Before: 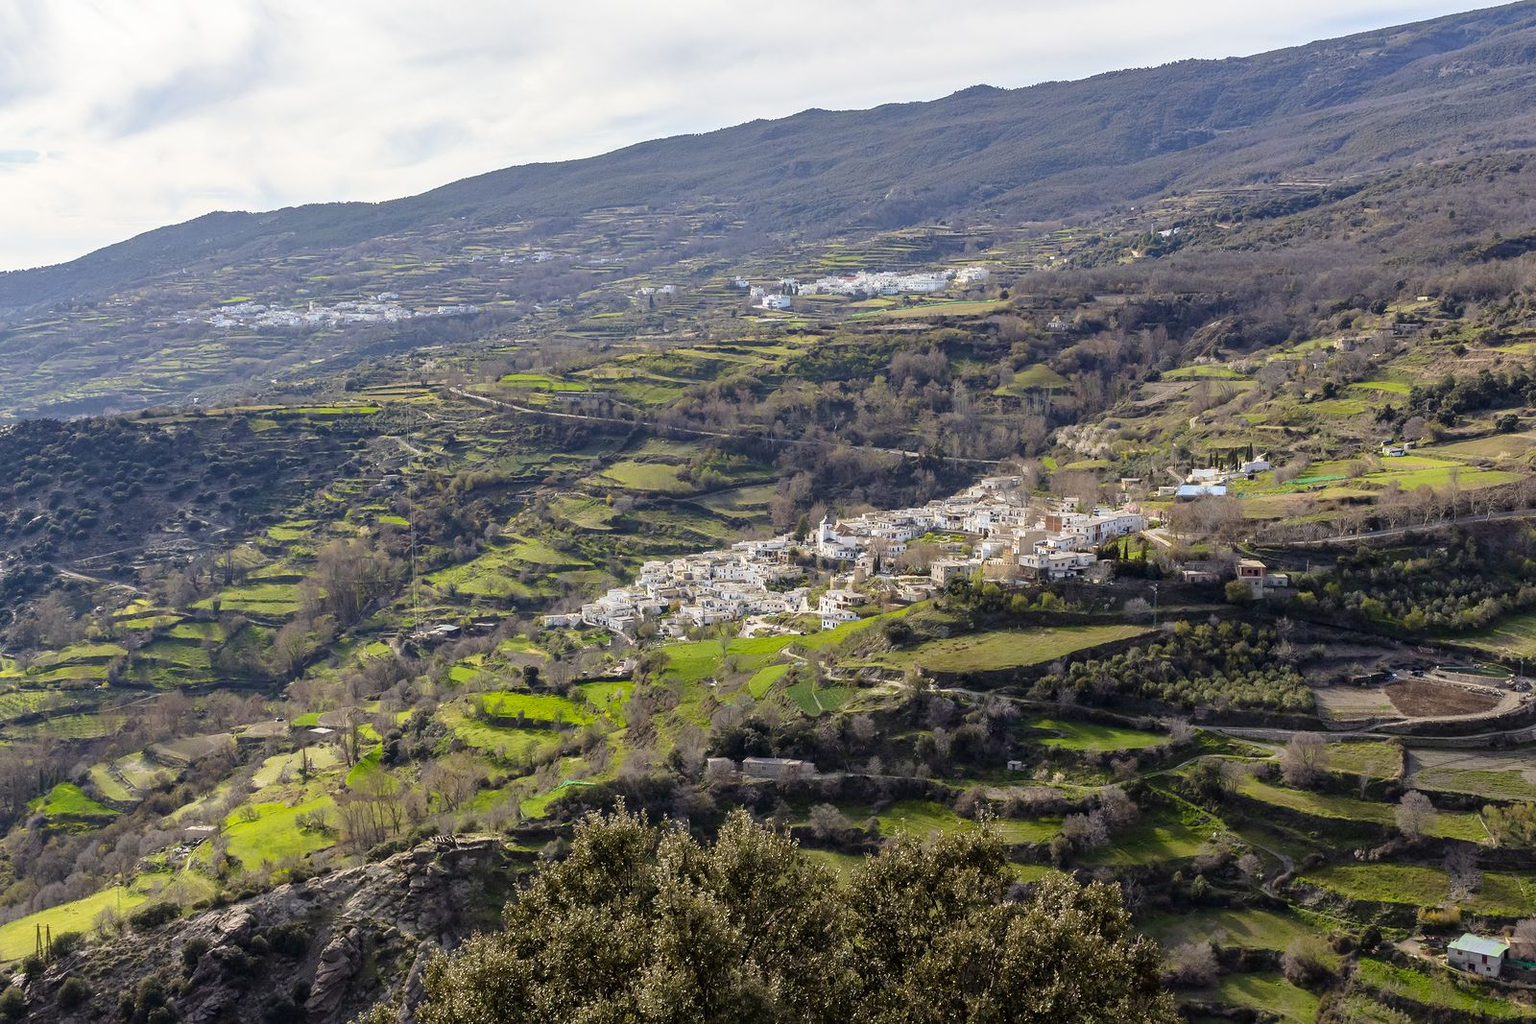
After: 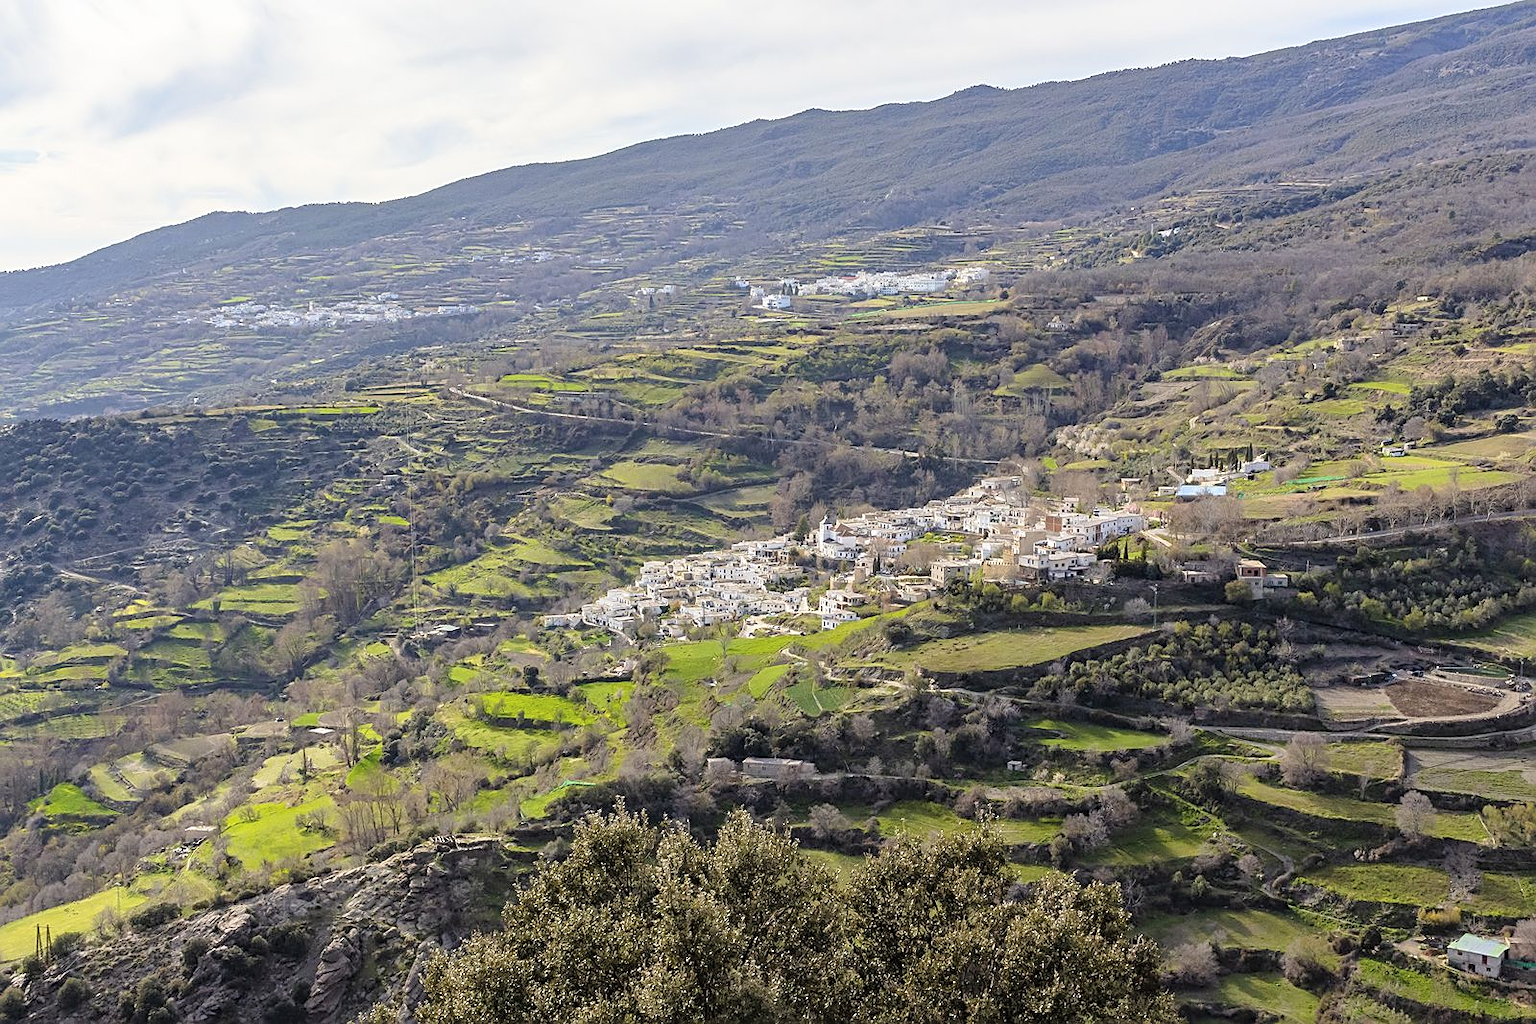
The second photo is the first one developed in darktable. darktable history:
sharpen: on, module defaults
contrast brightness saturation: brightness 0.139
